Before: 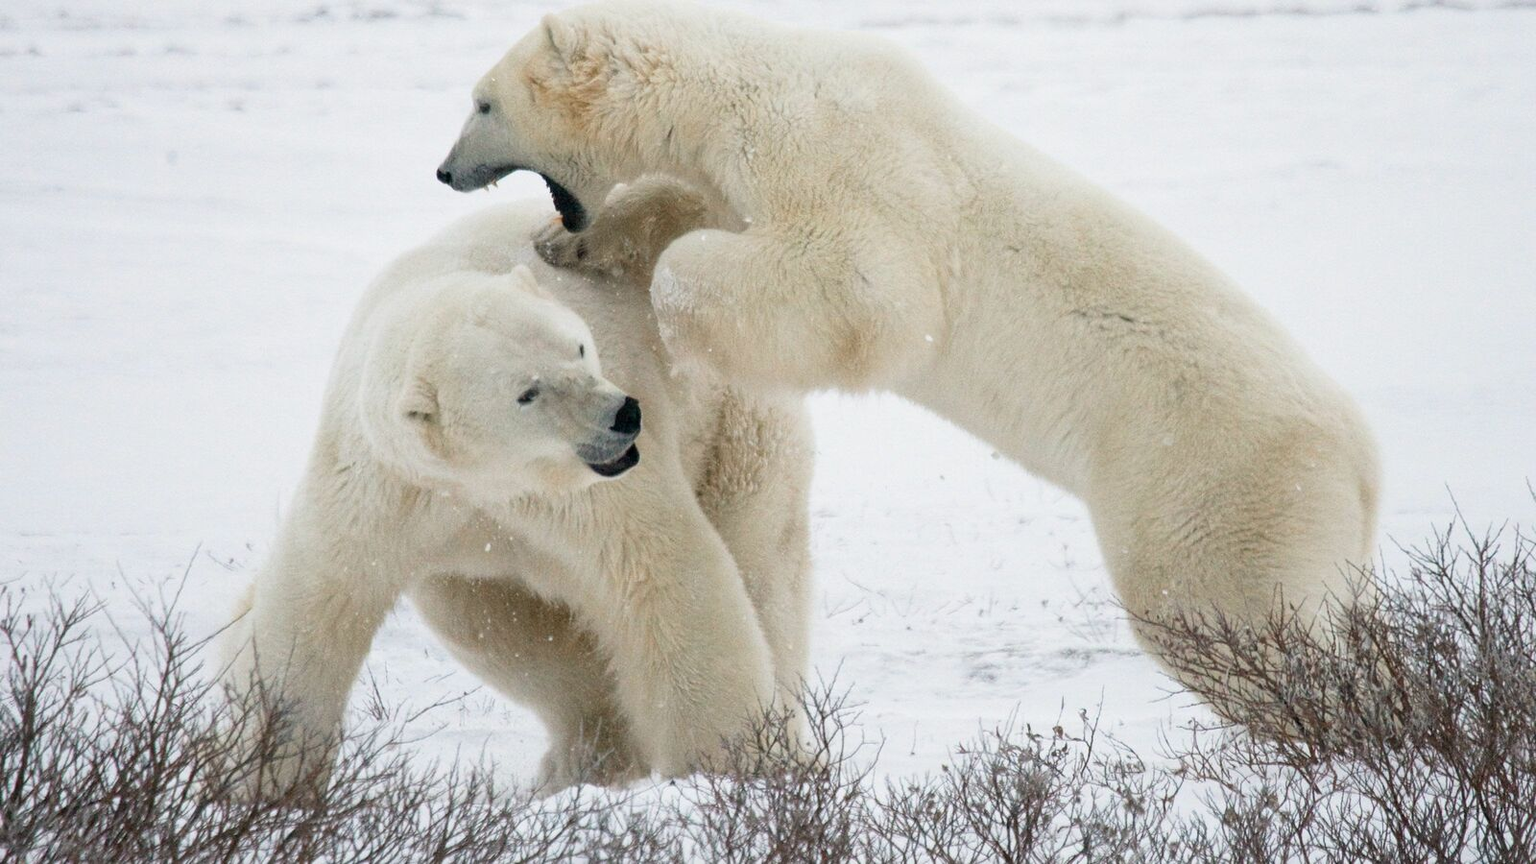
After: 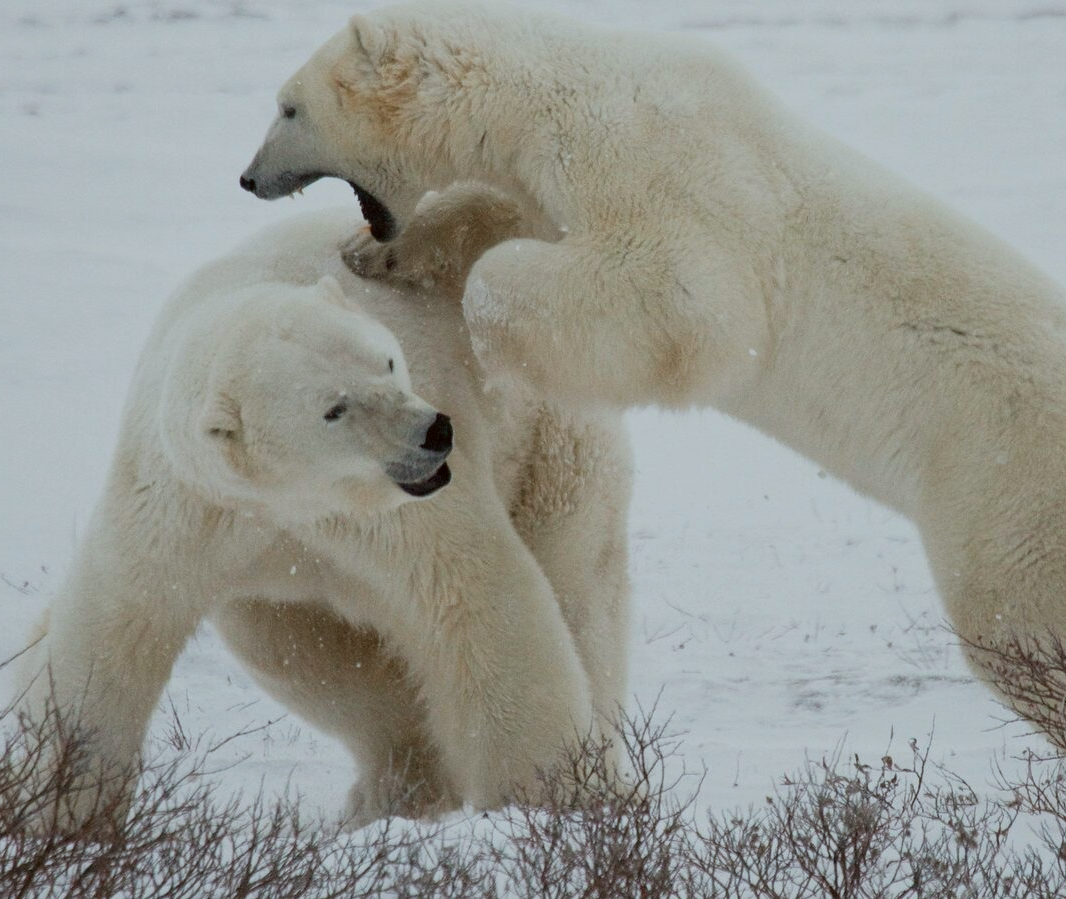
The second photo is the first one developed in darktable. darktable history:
crop and rotate: left 13.537%, right 19.796%
white balance: emerald 1
color correction: highlights a* -4.98, highlights b* -3.76, shadows a* 3.83, shadows b* 4.08
exposure: black level correction 0, exposure -0.721 EV, compensate highlight preservation false
